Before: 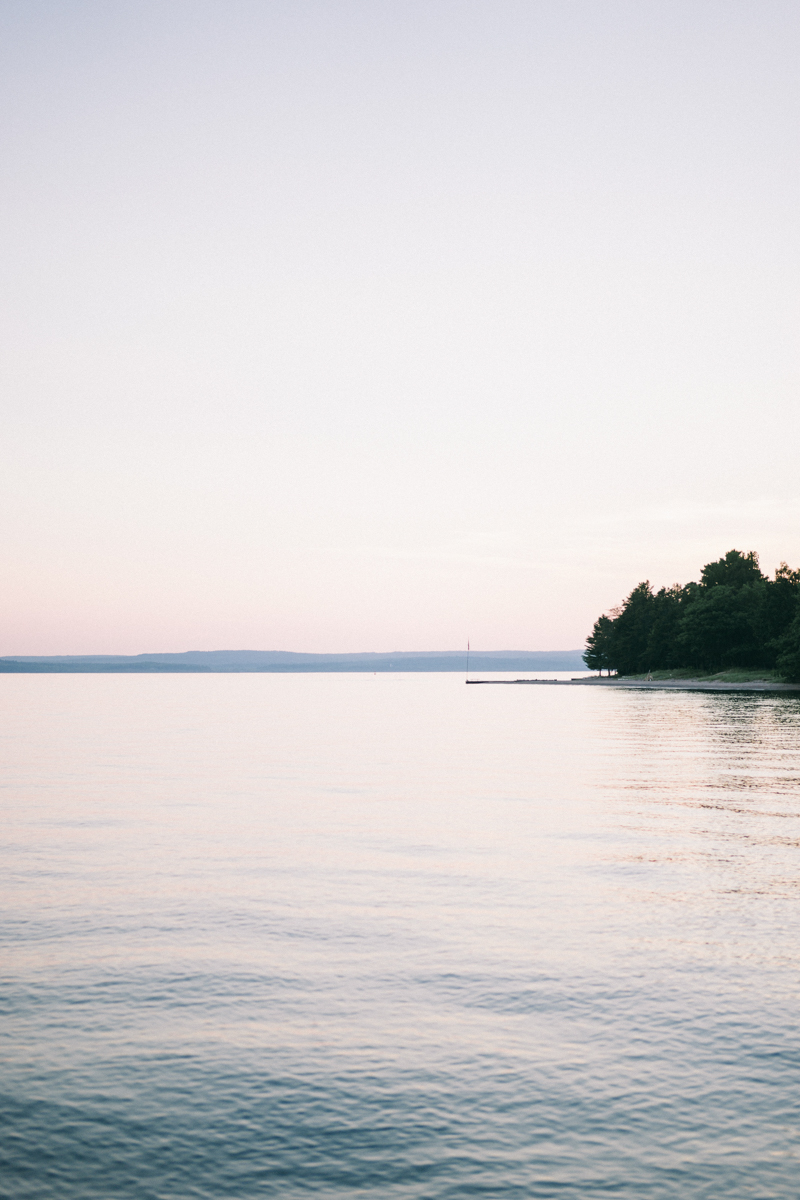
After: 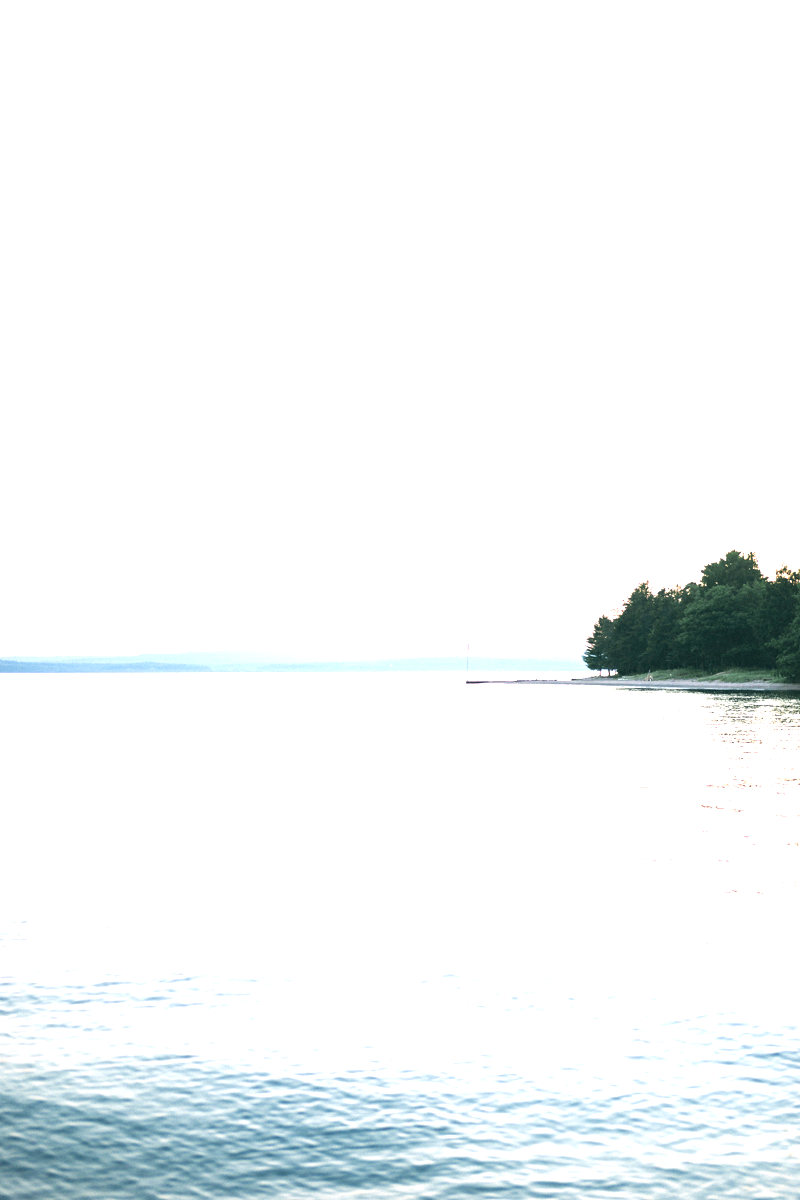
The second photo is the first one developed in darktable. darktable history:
exposure: black level correction 0, exposure 1.445 EV, compensate highlight preservation false
